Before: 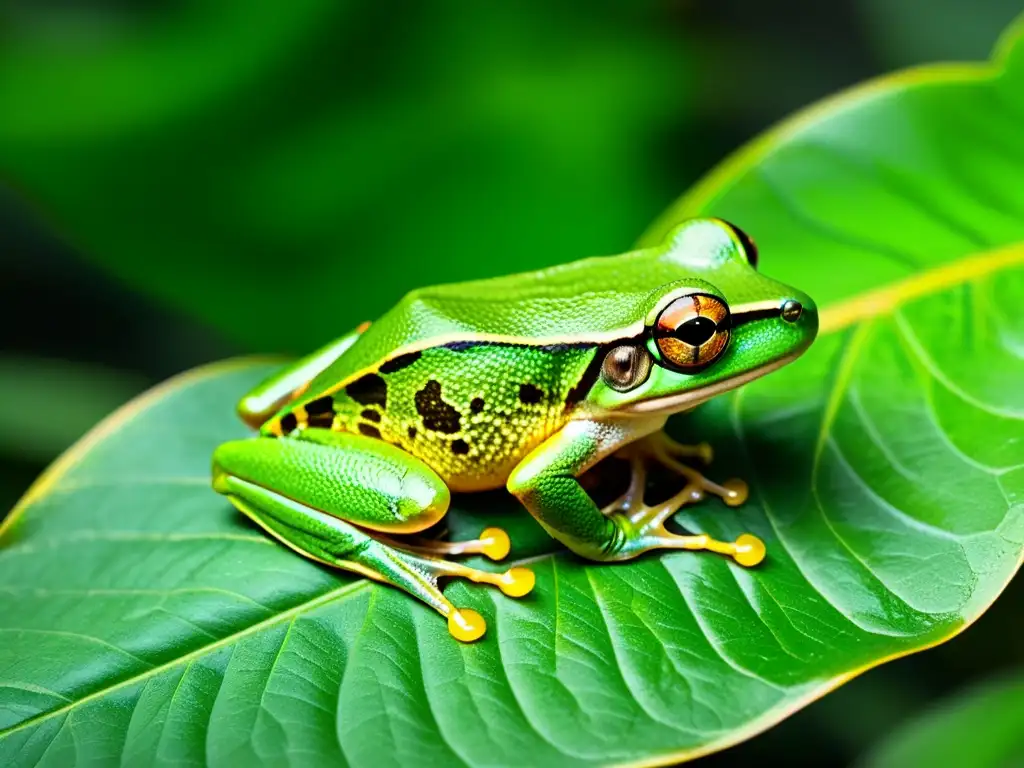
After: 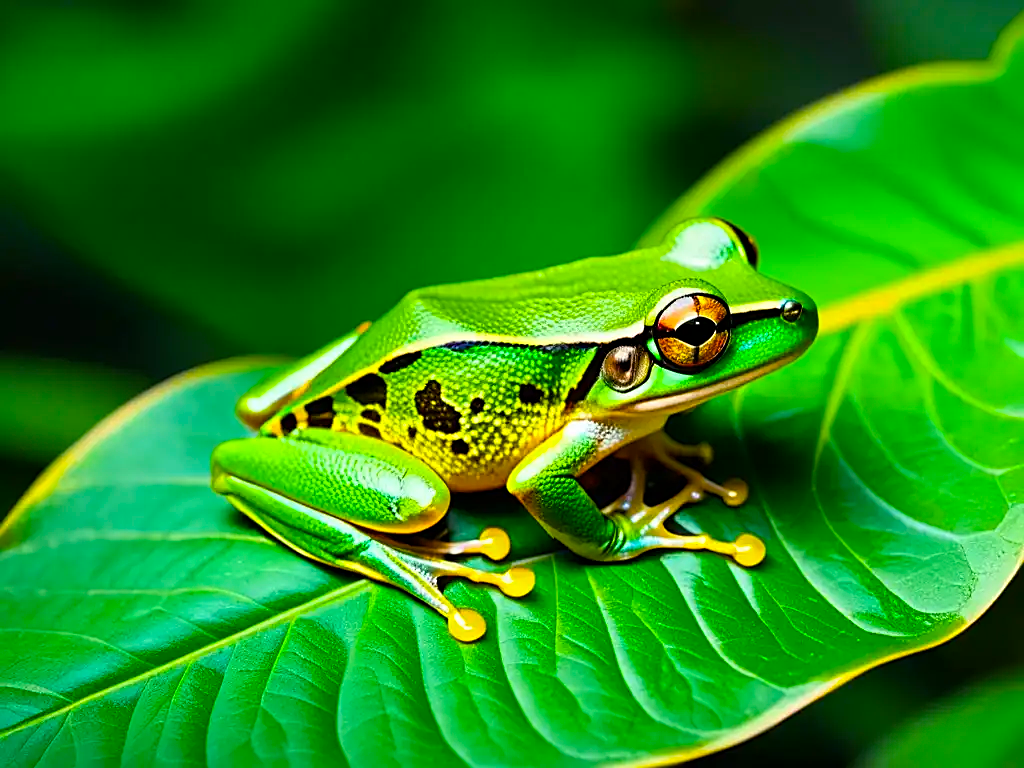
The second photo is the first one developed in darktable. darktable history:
sharpen: on, module defaults
color balance rgb: linear chroma grading › global chroma 16.896%, perceptual saturation grading › global saturation 29.626%
